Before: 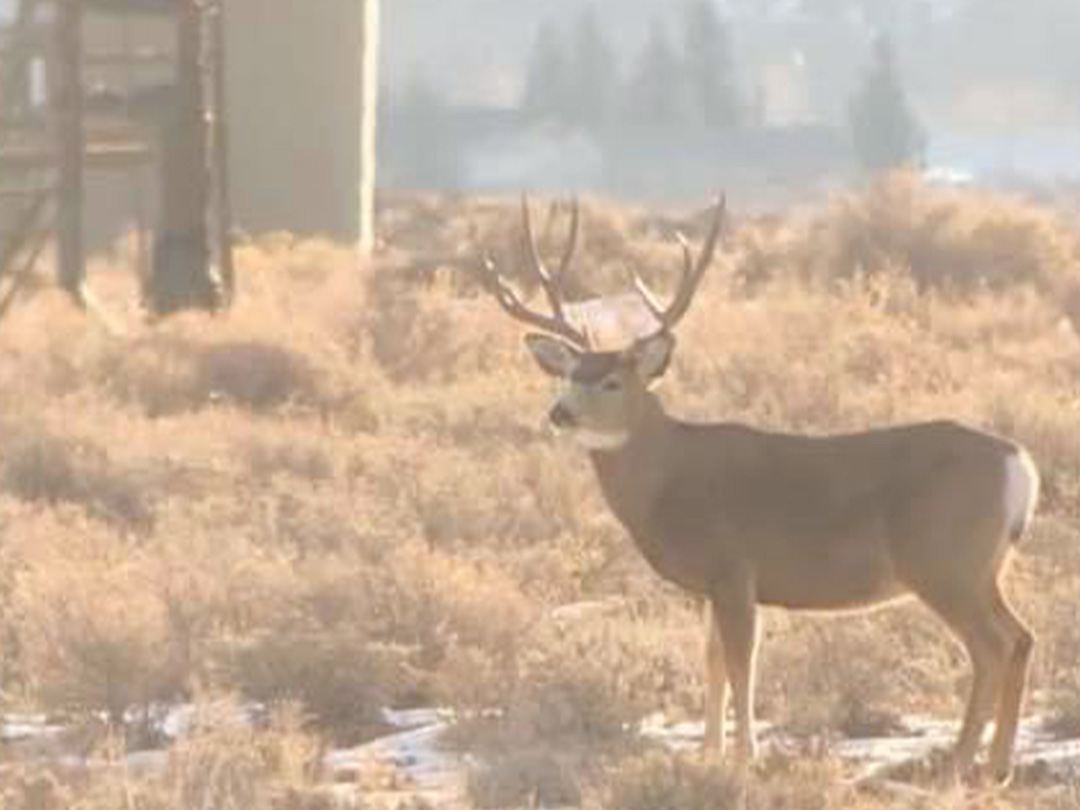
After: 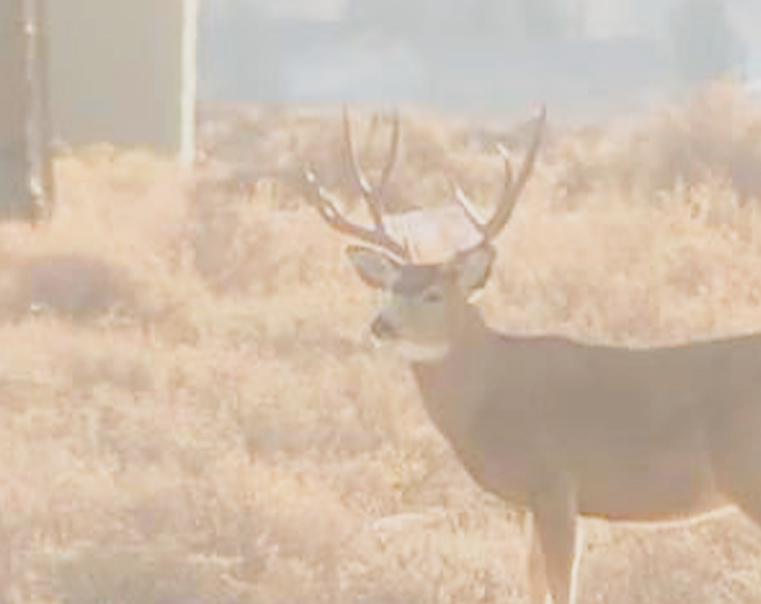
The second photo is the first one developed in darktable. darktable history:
levels: levels [0, 0.397, 0.955]
crop and rotate: left 16.676%, top 10.949%, right 12.848%, bottom 14.372%
sharpen: on, module defaults
filmic rgb: black relative exposure -12.97 EV, white relative exposure 4.03 EV, threshold 5.98 EV, target white luminance 85.072%, hardness 6.3, latitude 41.19%, contrast 0.865, shadows ↔ highlights balance 8.22%, preserve chrominance no, color science v5 (2021), enable highlight reconstruction true
